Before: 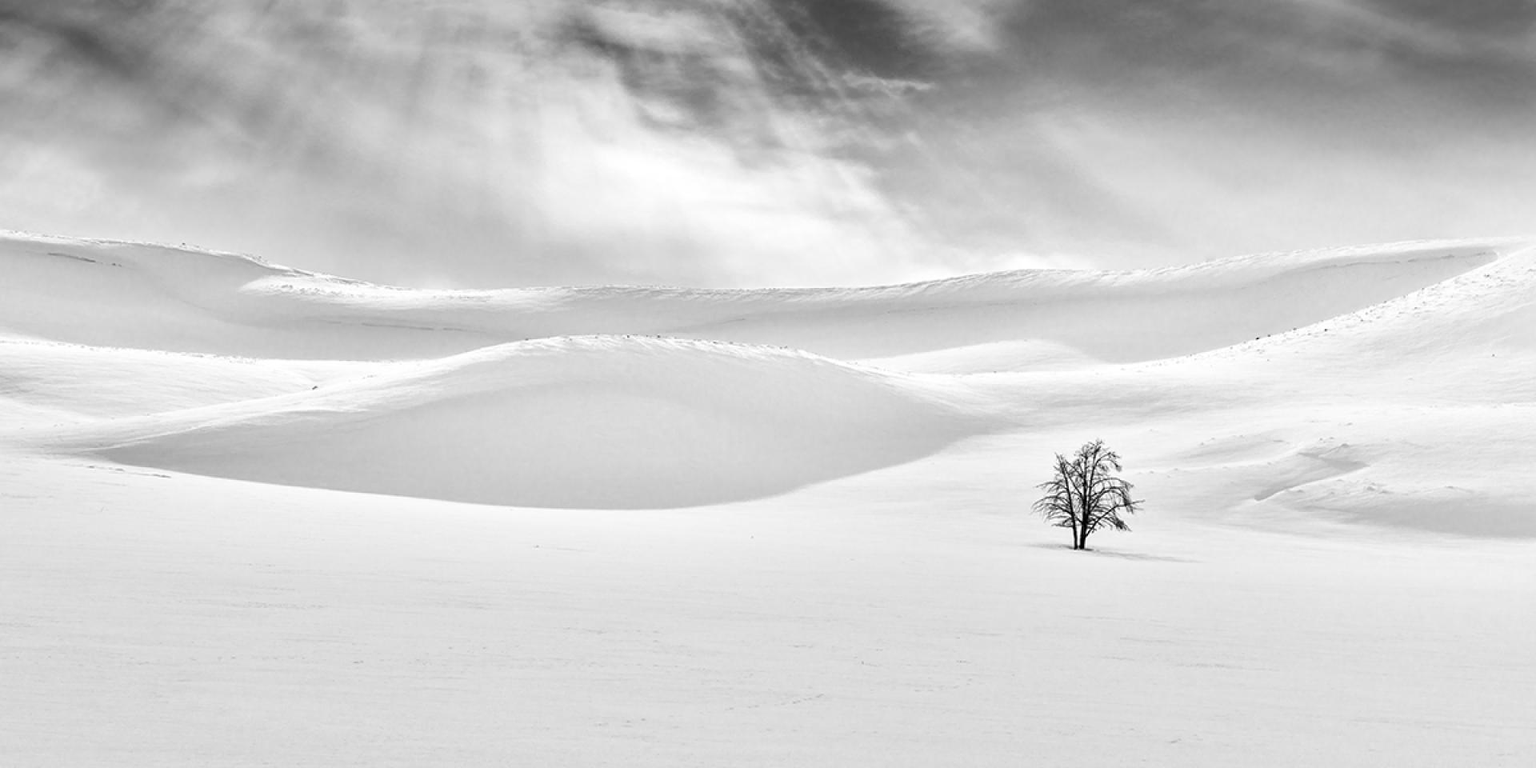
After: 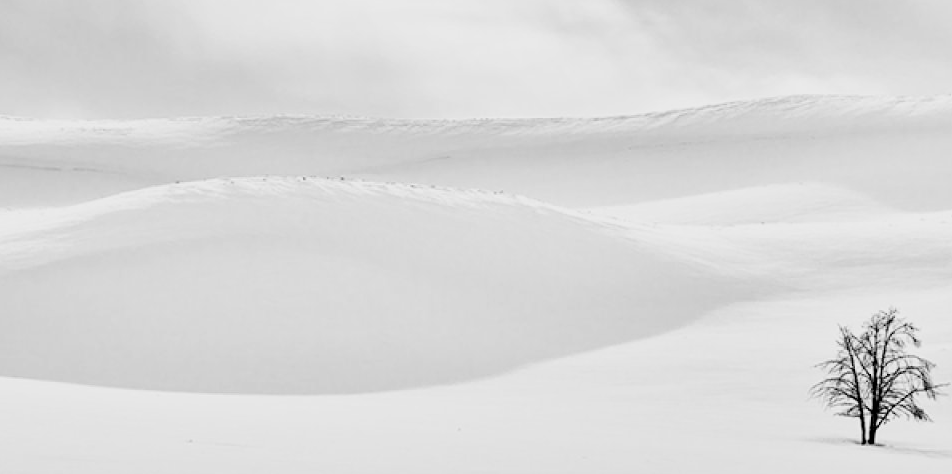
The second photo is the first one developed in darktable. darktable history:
crop: left 25.092%, top 25.218%, right 25.302%, bottom 25.343%
exposure: black level correction 0, exposure 0.597 EV, compensate exposure bias true, compensate highlight preservation false
filmic rgb: black relative exposure -7.78 EV, white relative exposure 4.42 EV, hardness 3.75, latitude 38.22%, contrast 0.971, highlights saturation mix 9.41%, shadows ↔ highlights balance 4.18%
velvia: strength 31.58%, mid-tones bias 0.206
